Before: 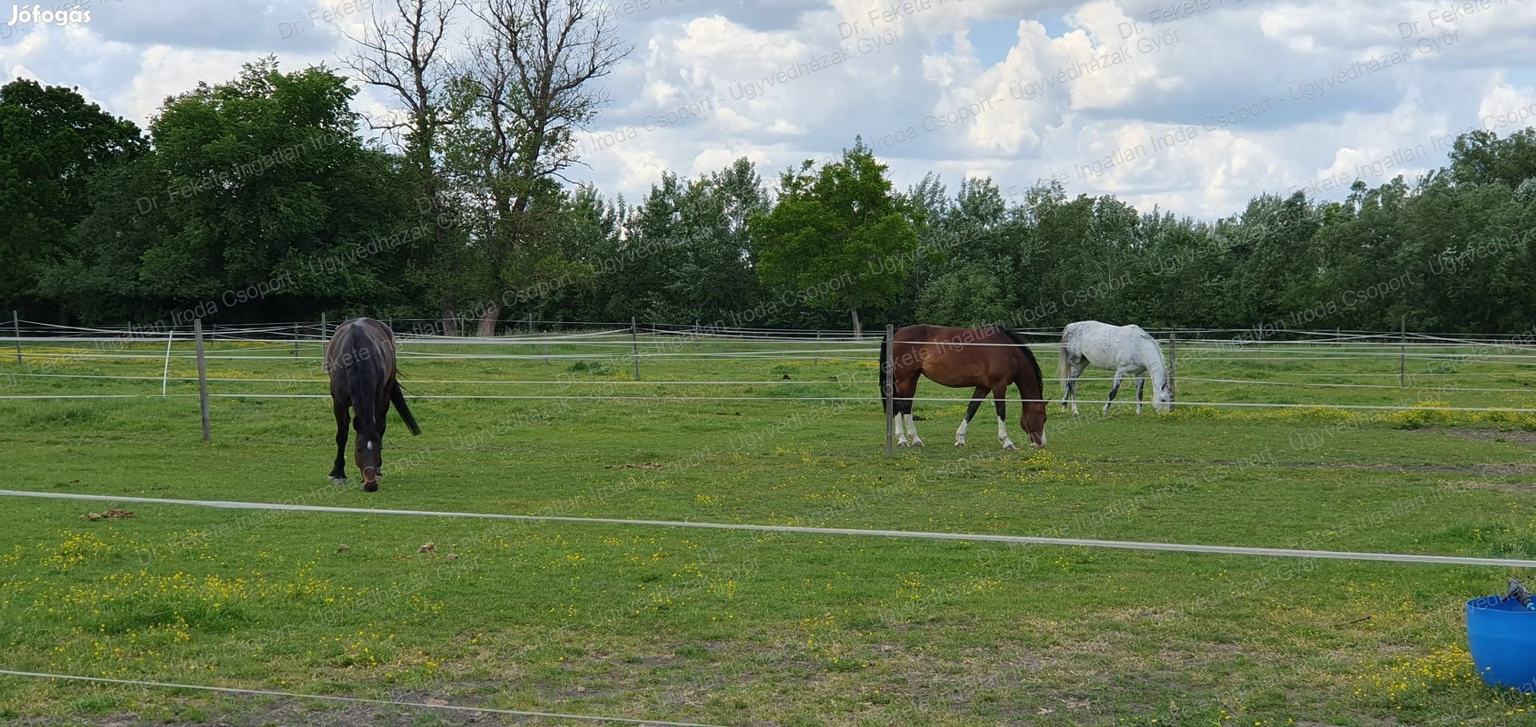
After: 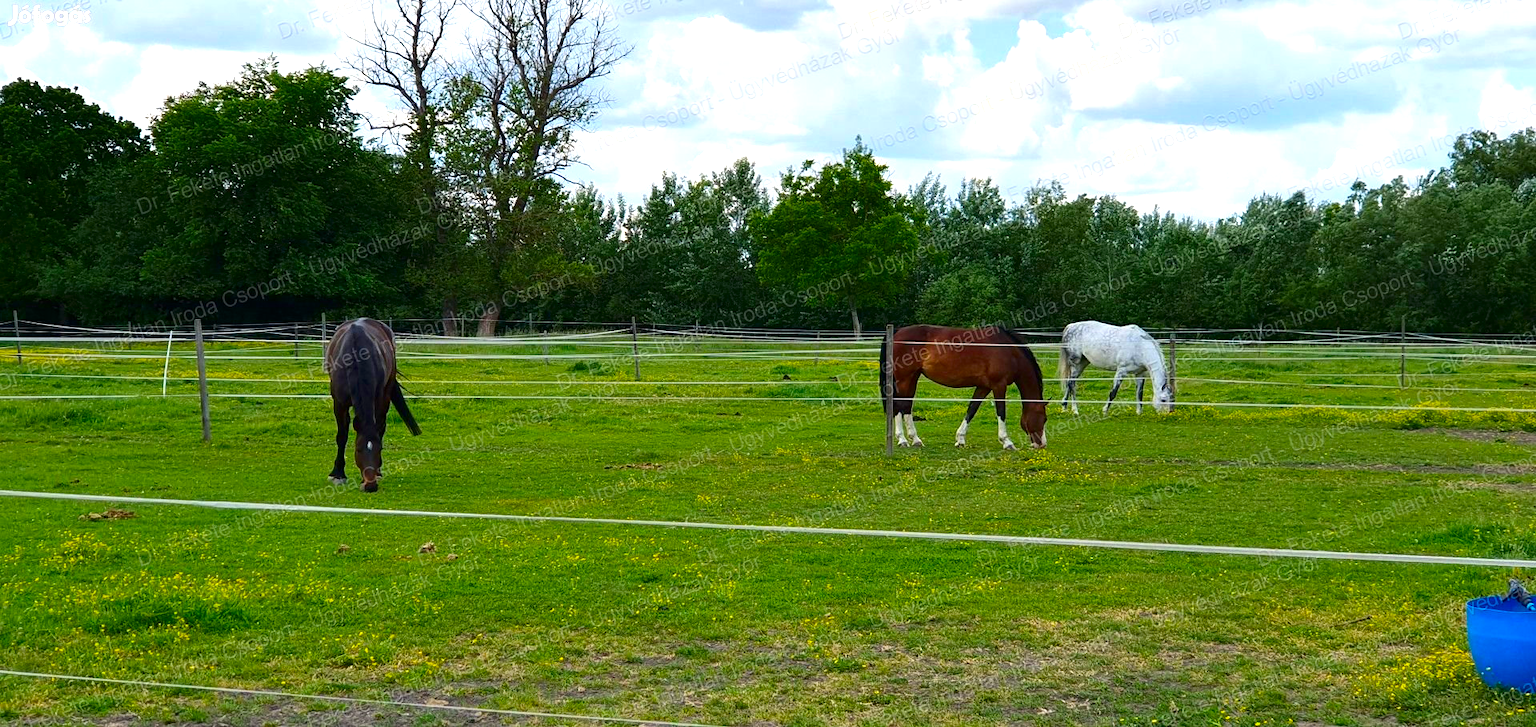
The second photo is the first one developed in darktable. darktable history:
color balance rgb: perceptual saturation grading › global saturation 20%, global vibrance 20%
exposure: exposure 0.64 EV, compensate highlight preservation false
contrast brightness saturation: contrast 0.12, brightness -0.12, saturation 0.2
